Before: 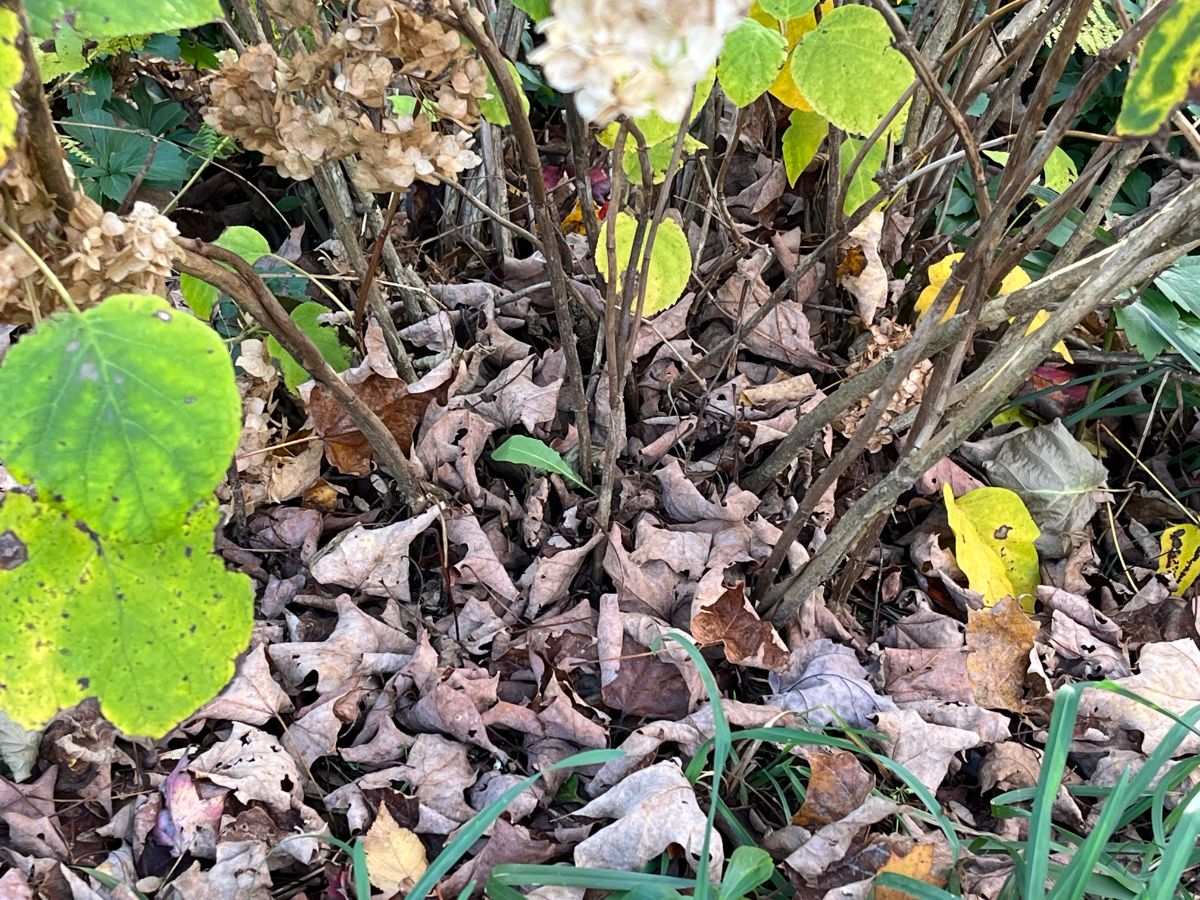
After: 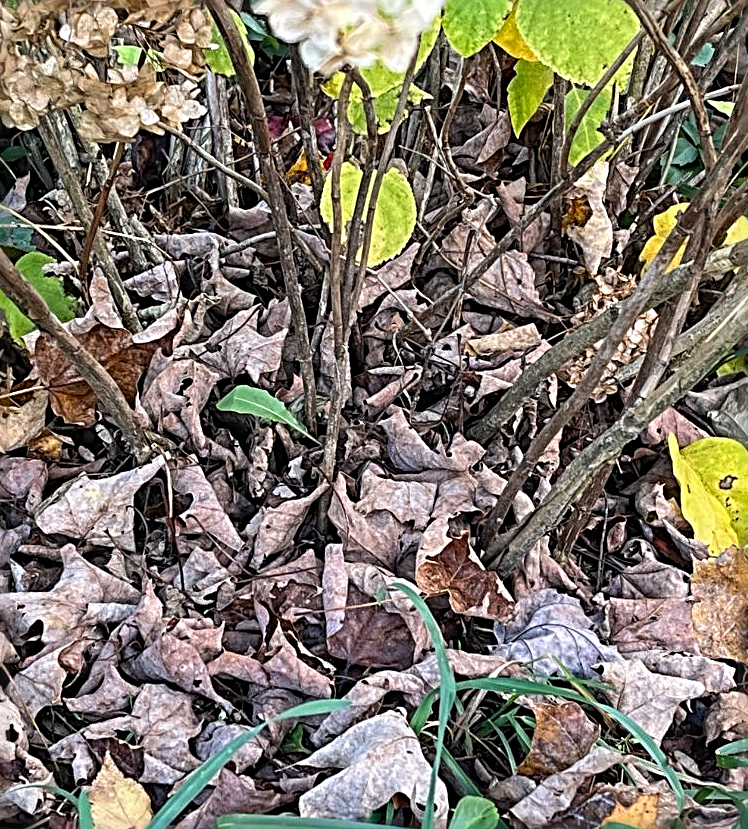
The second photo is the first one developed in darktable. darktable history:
crop and rotate: left 22.918%, top 5.629%, right 14.711%, bottom 2.247%
sharpen: radius 3.69, amount 0.928
exposure: compensate highlight preservation false
local contrast: on, module defaults
